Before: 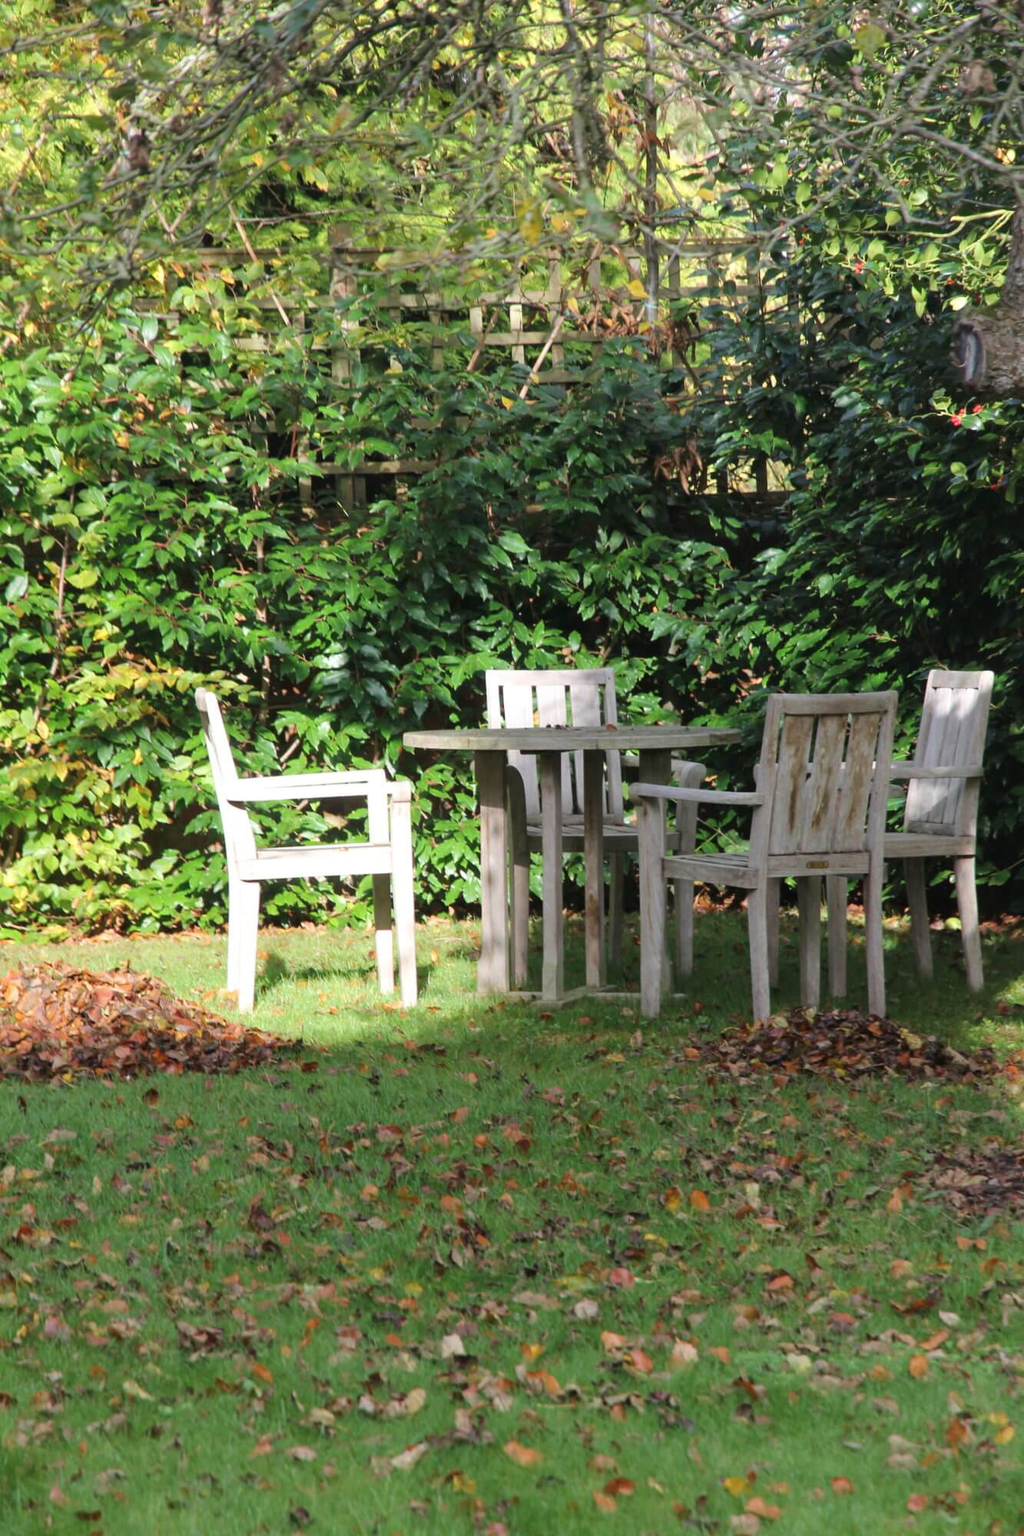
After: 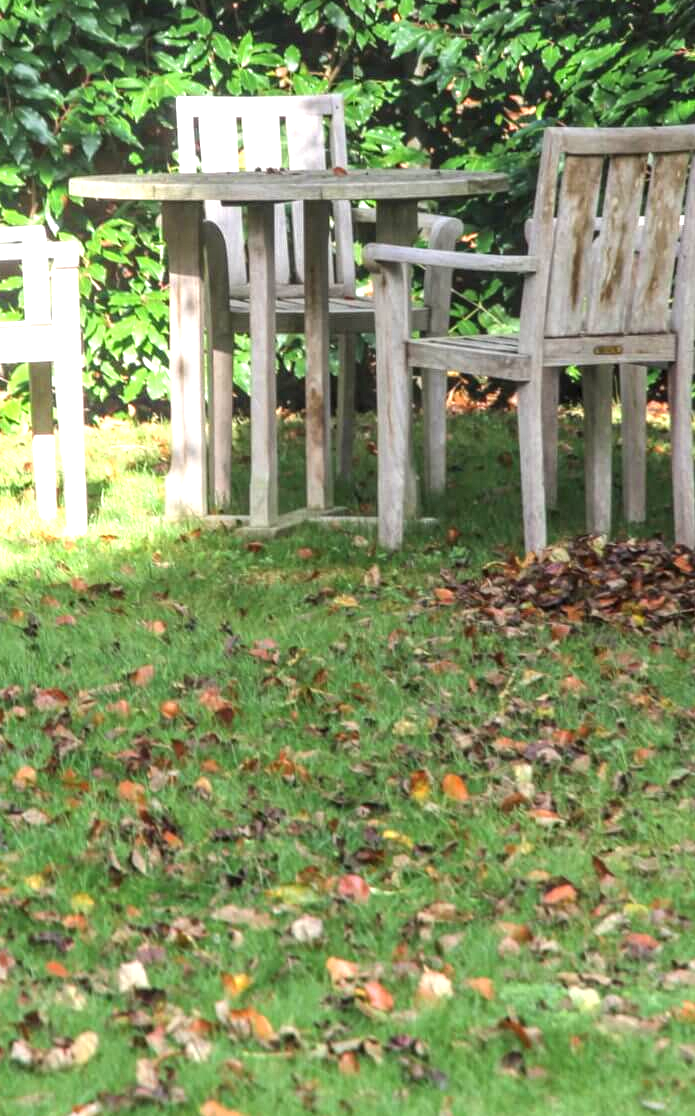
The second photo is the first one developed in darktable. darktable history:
crop: left 34.237%, top 38.83%, right 13.623%, bottom 5.37%
local contrast: highlights 1%, shadows 3%, detail 133%
exposure: black level correction 0, exposure 1.001 EV, compensate highlight preservation false
